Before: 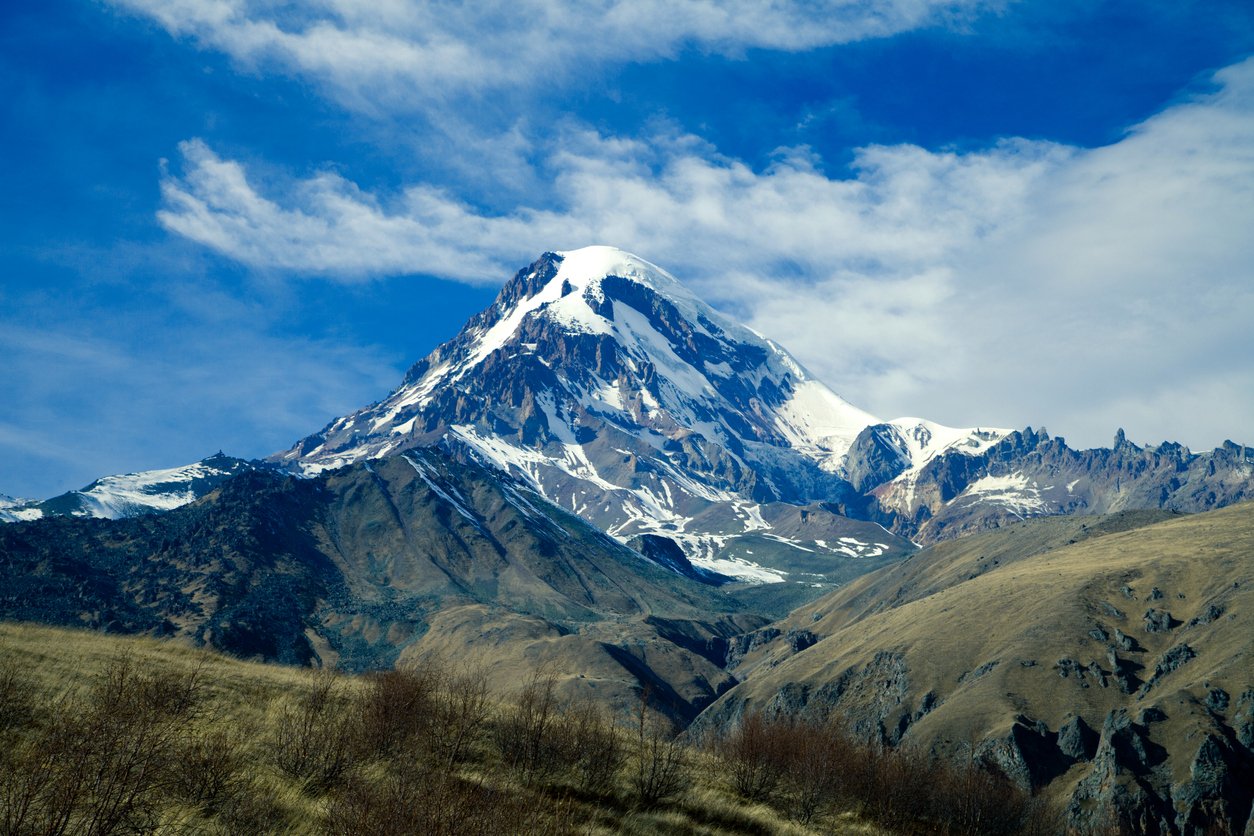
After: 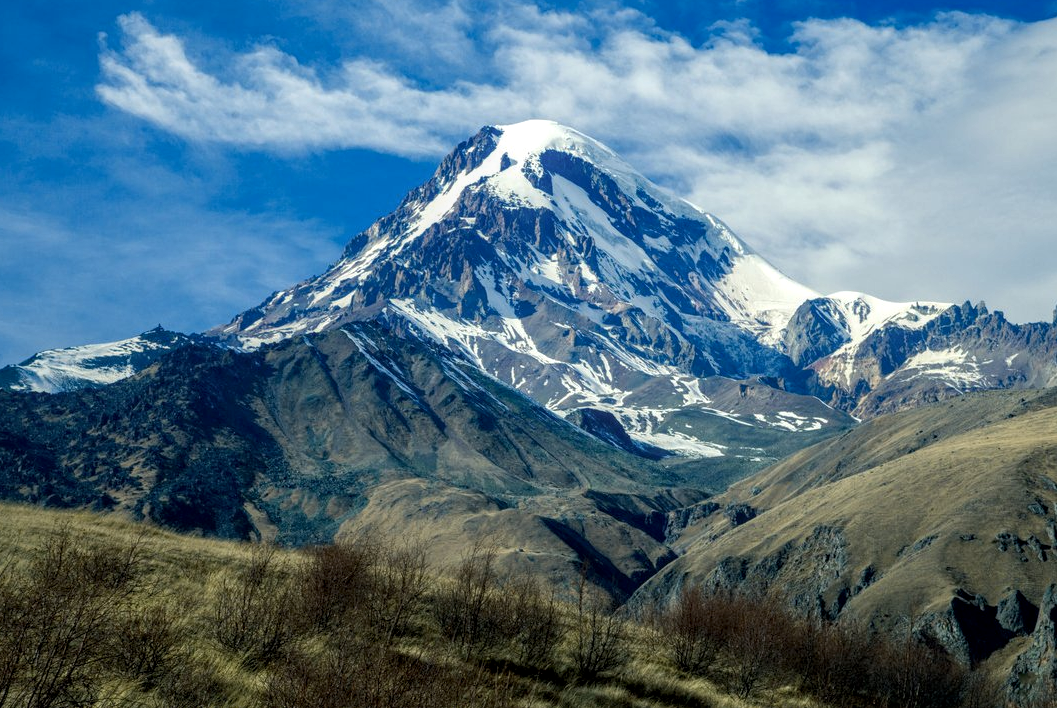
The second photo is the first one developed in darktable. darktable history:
crop and rotate: left 4.96%, top 15.199%, right 10.711%
local contrast: highlights 5%, shadows 5%, detail 134%
